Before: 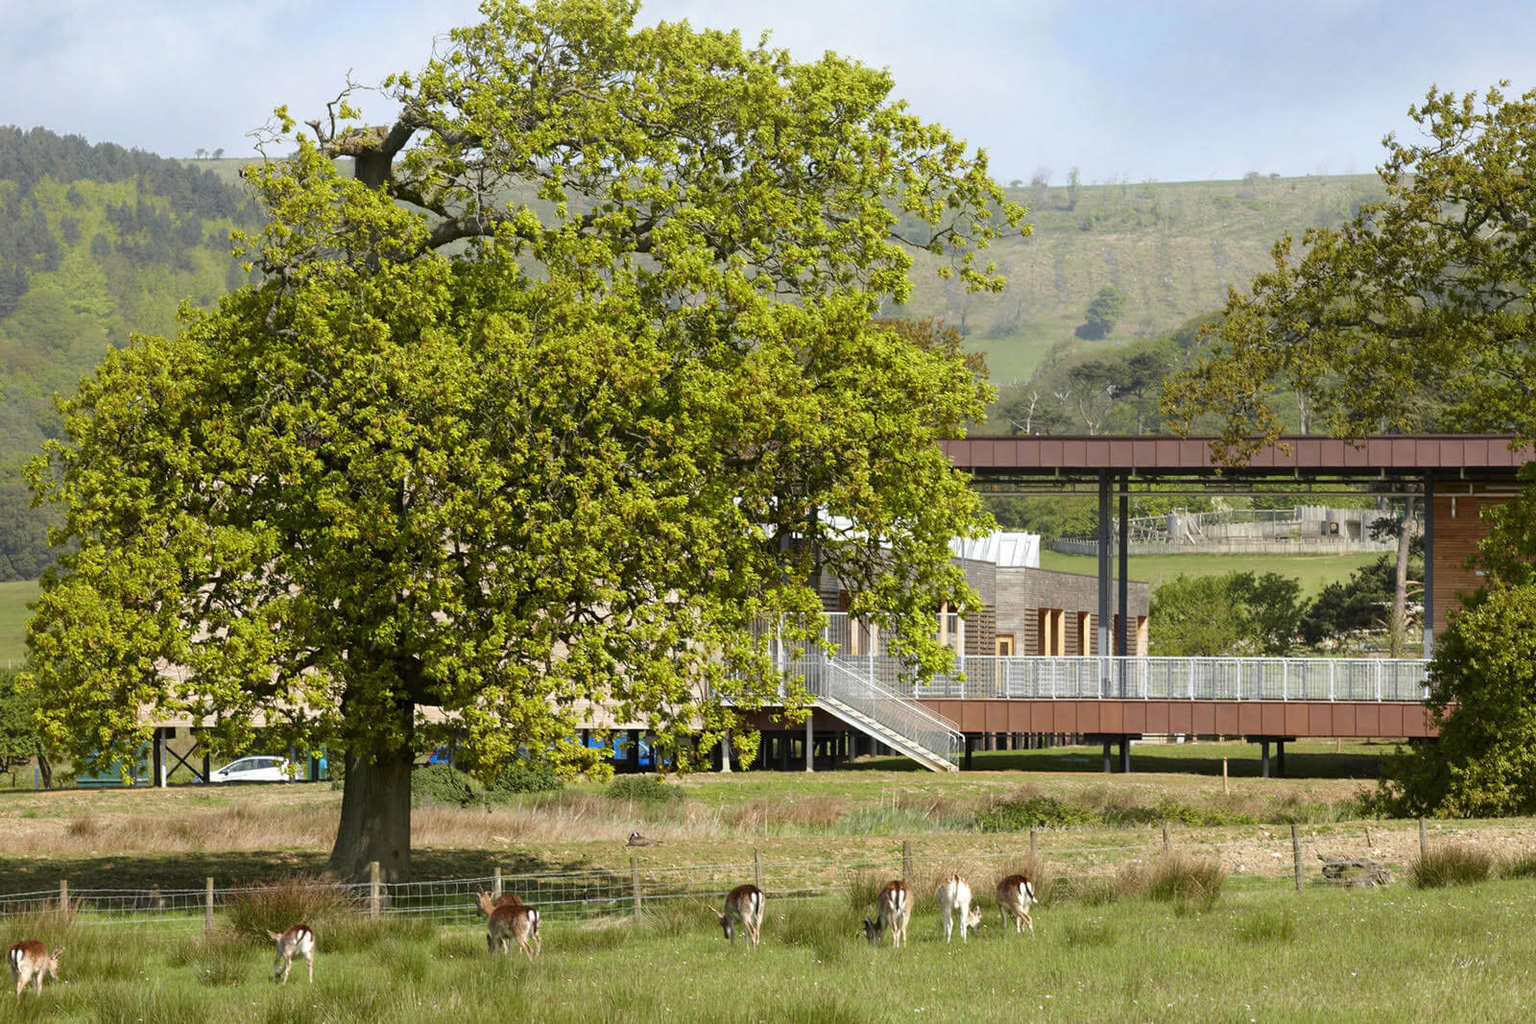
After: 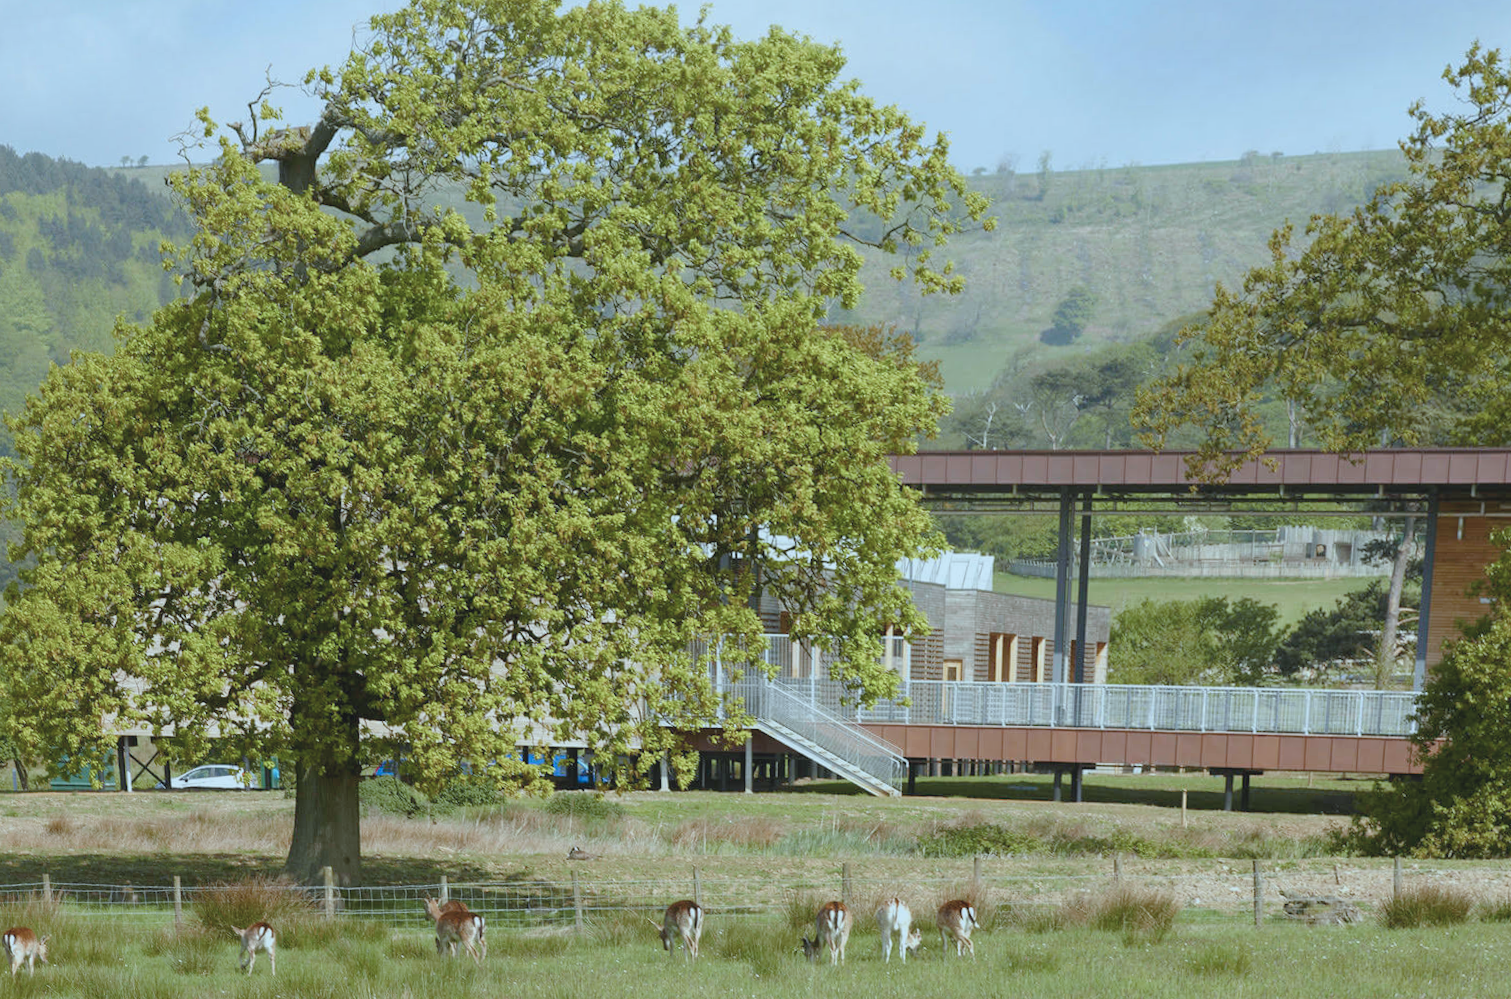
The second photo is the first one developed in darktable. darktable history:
contrast brightness saturation: contrast -0.1, brightness 0.05, saturation 0.08
rotate and perspective: rotation 0.062°, lens shift (vertical) 0.115, lens shift (horizontal) -0.133, crop left 0.047, crop right 0.94, crop top 0.061, crop bottom 0.94
color correction: highlights a* -12.64, highlights b* -18.1, saturation 0.7
color balance rgb: shadows lift › chroma 1%, shadows lift › hue 113°, highlights gain › chroma 0.2%, highlights gain › hue 333°, perceptual saturation grading › global saturation 20%, perceptual saturation grading › highlights -25%, perceptual saturation grading › shadows 25%, contrast -10%
white balance: emerald 1
